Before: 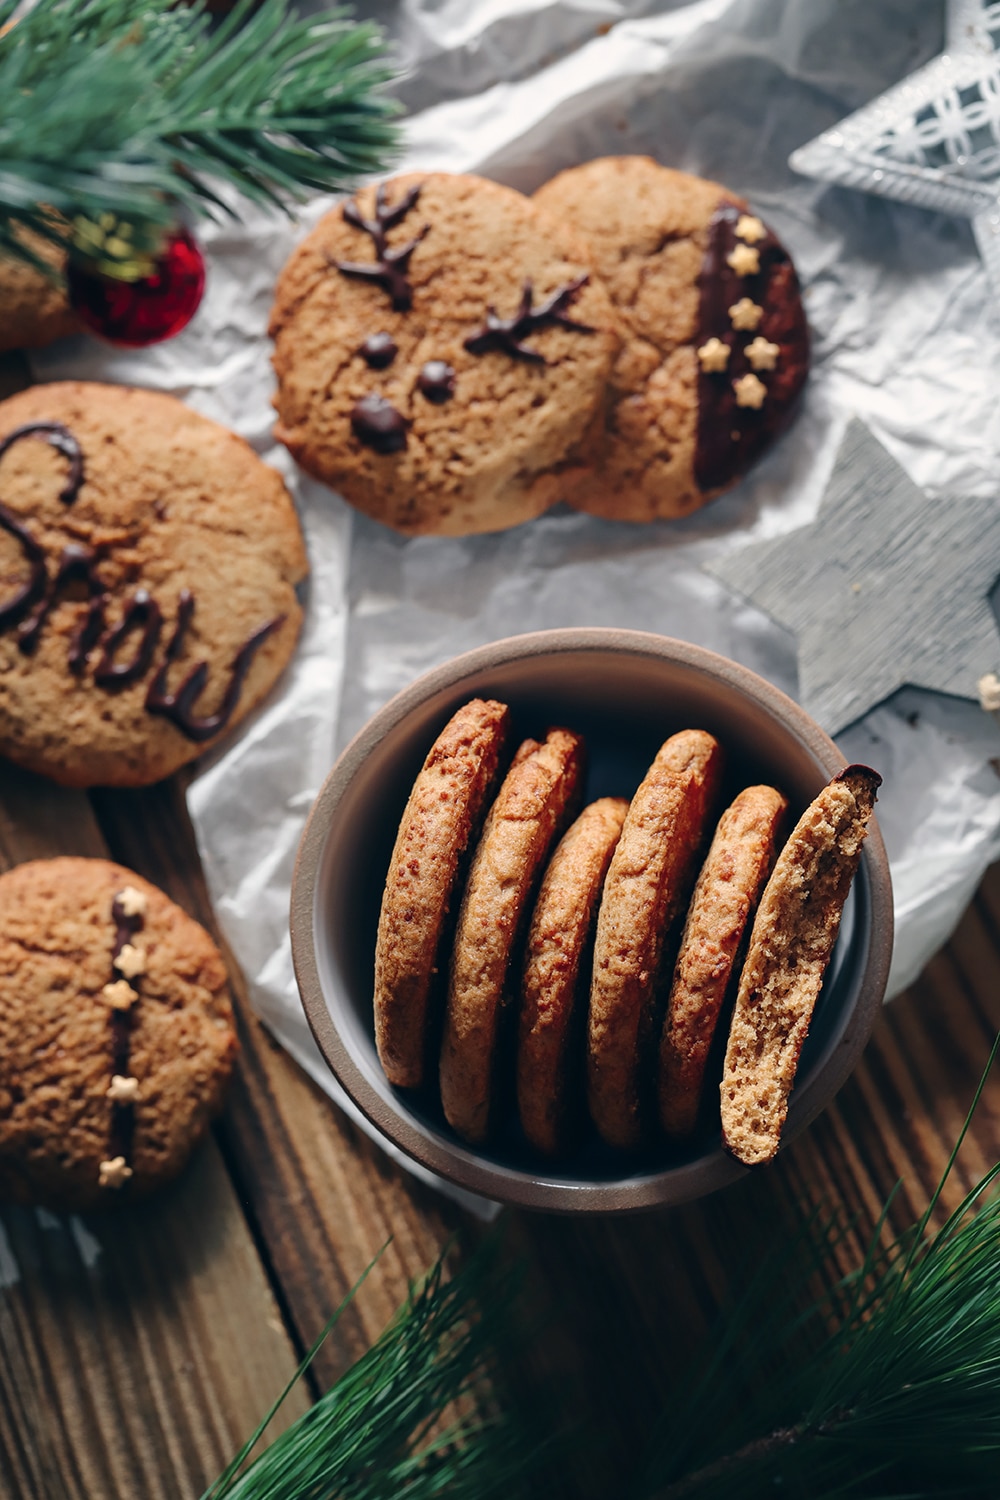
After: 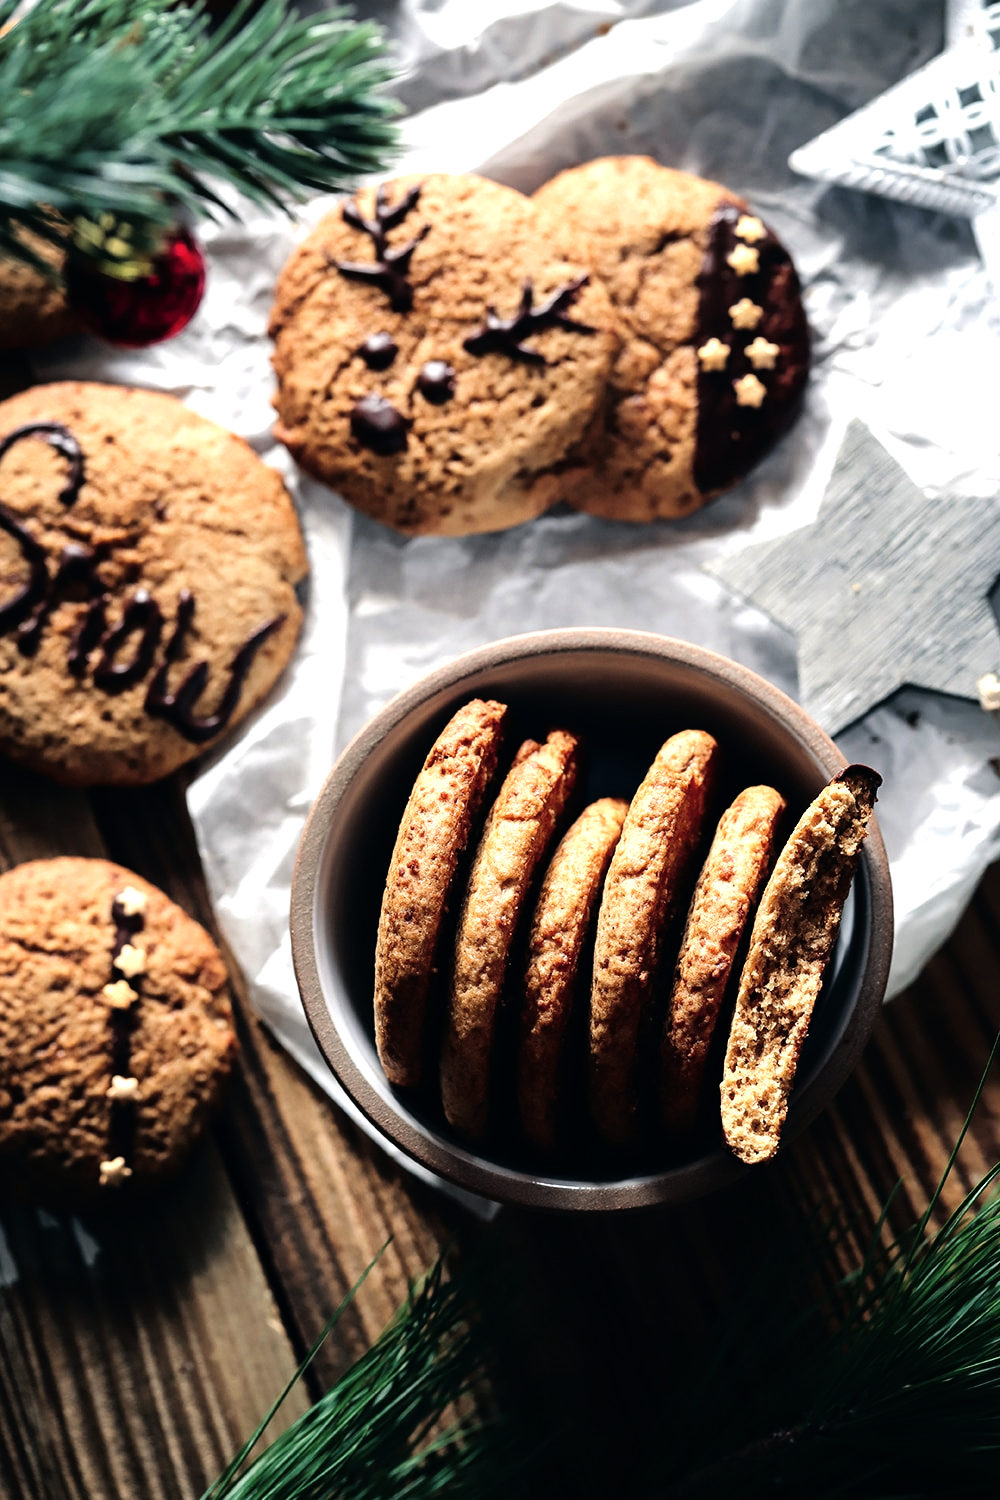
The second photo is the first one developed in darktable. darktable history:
rgb curve: curves: ch0 [(0, 0) (0.136, 0.078) (0.262, 0.245) (0.414, 0.42) (1, 1)], compensate middle gray true, preserve colors basic power
tone equalizer: -8 EV -1.08 EV, -7 EV -1.01 EV, -6 EV -0.867 EV, -5 EV -0.578 EV, -3 EV 0.578 EV, -2 EV 0.867 EV, -1 EV 1.01 EV, +0 EV 1.08 EV, edges refinement/feathering 500, mask exposure compensation -1.57 EV, preserve details no
